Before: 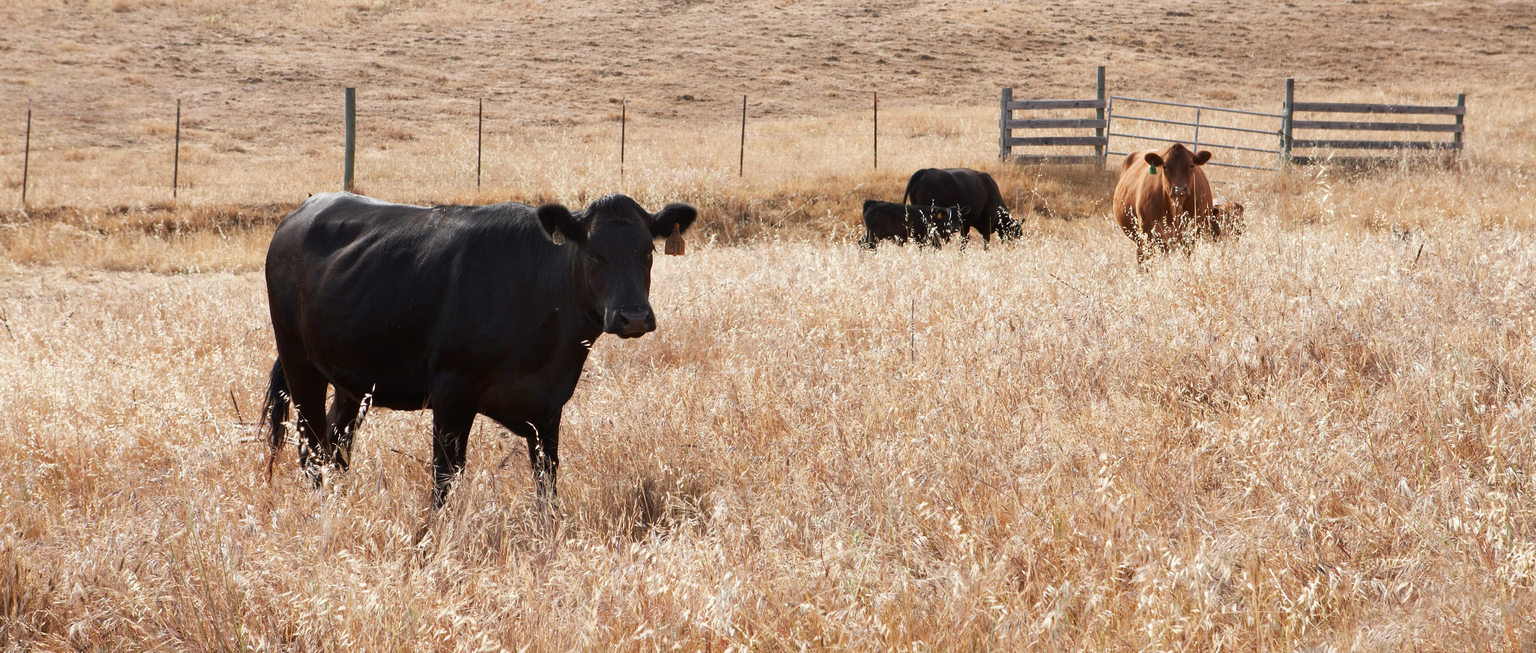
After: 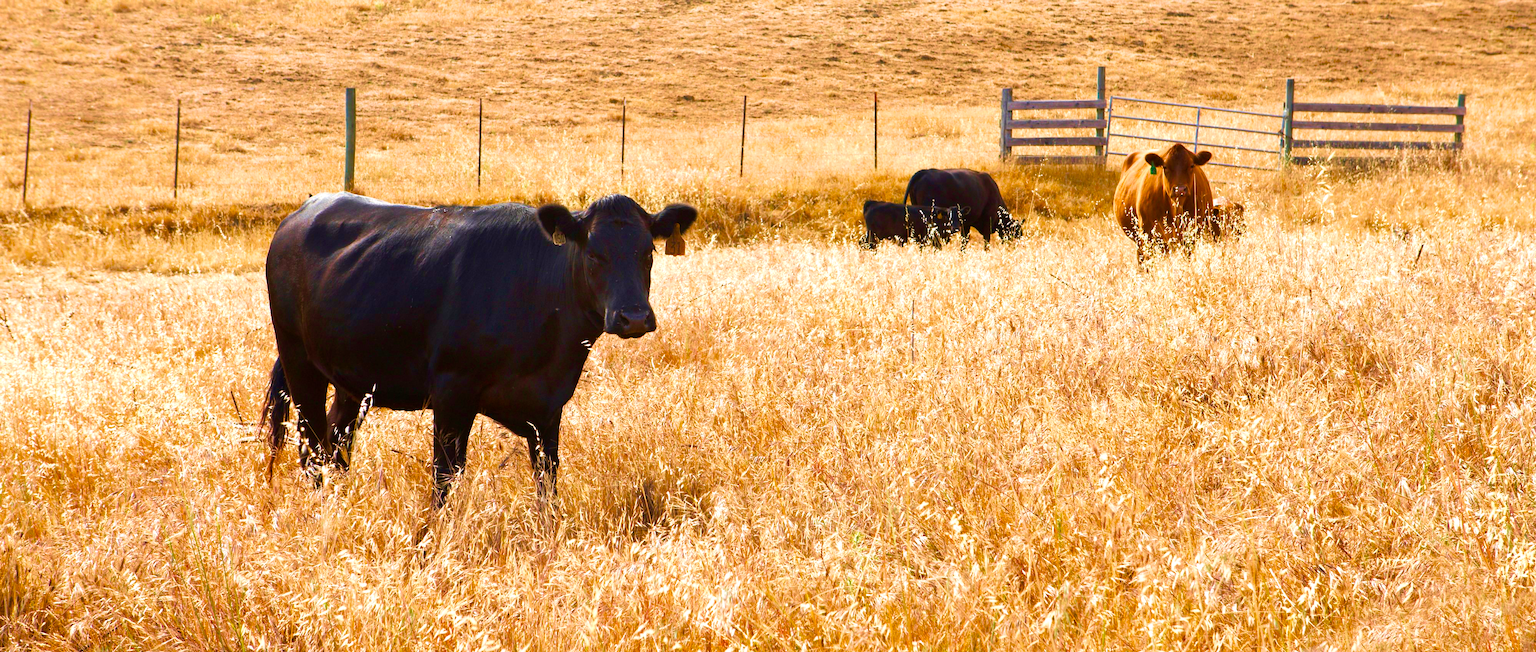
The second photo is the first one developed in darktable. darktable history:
color balance rgb: linear chroma grading › shadows 10%, linear chroma grading › highlights 10%, linear chroma grading › global chroma 15%, linear chroma grading › mid-tones 15%, perceptual saturation grading › global saturation 40%, perceptual saturation grading › highlights -25%, perceptual saturation grading › mid-tones 35%, perceptual saturation grading › shadows 35%, perceptual brilliance grading › global brilliance 11.29%, global vibrance 11.29%
velvia: strength 67.07%, mid-tones bias 0.972
